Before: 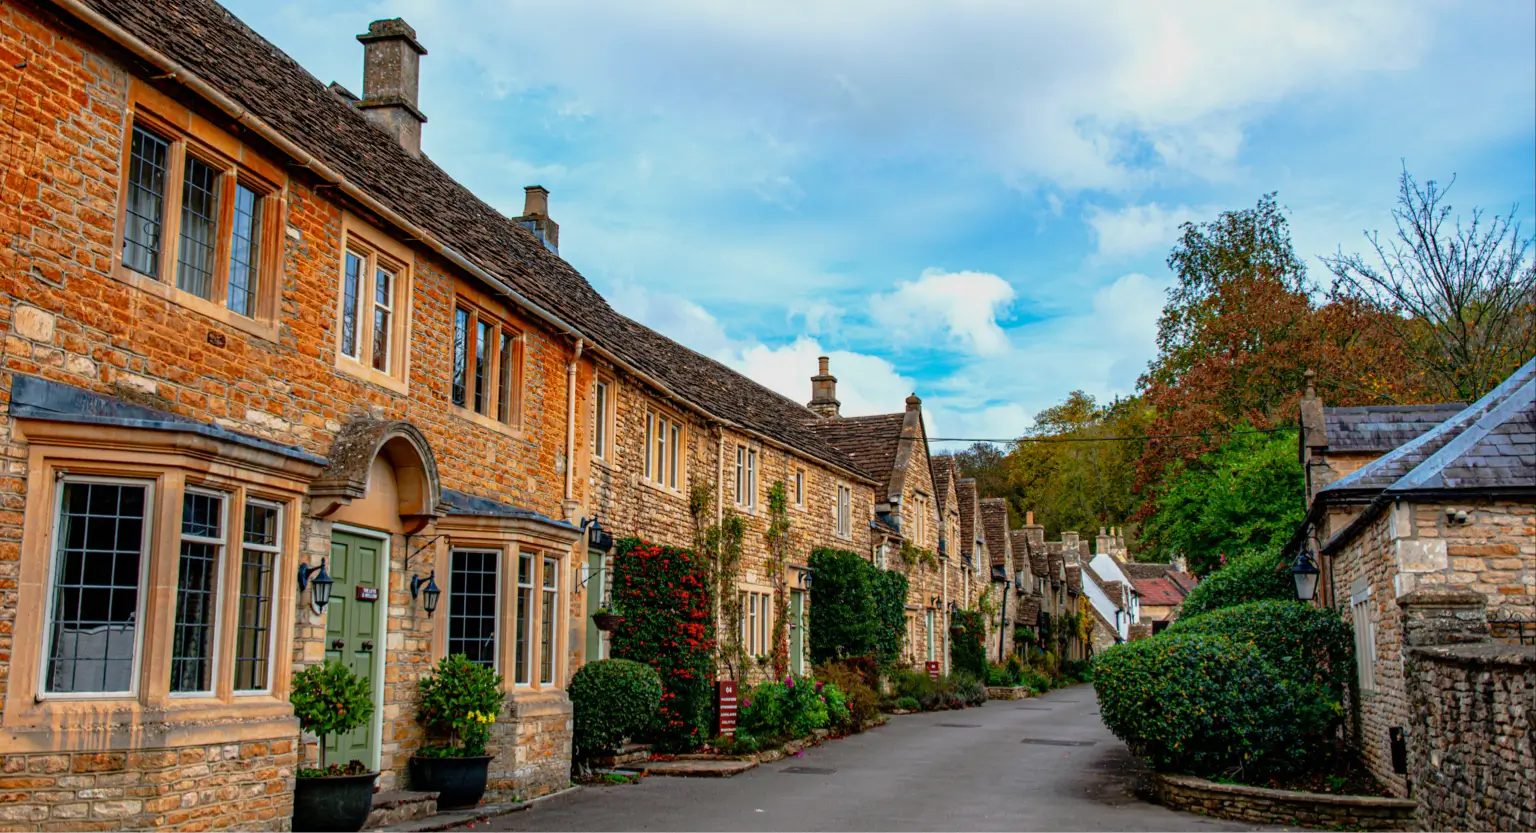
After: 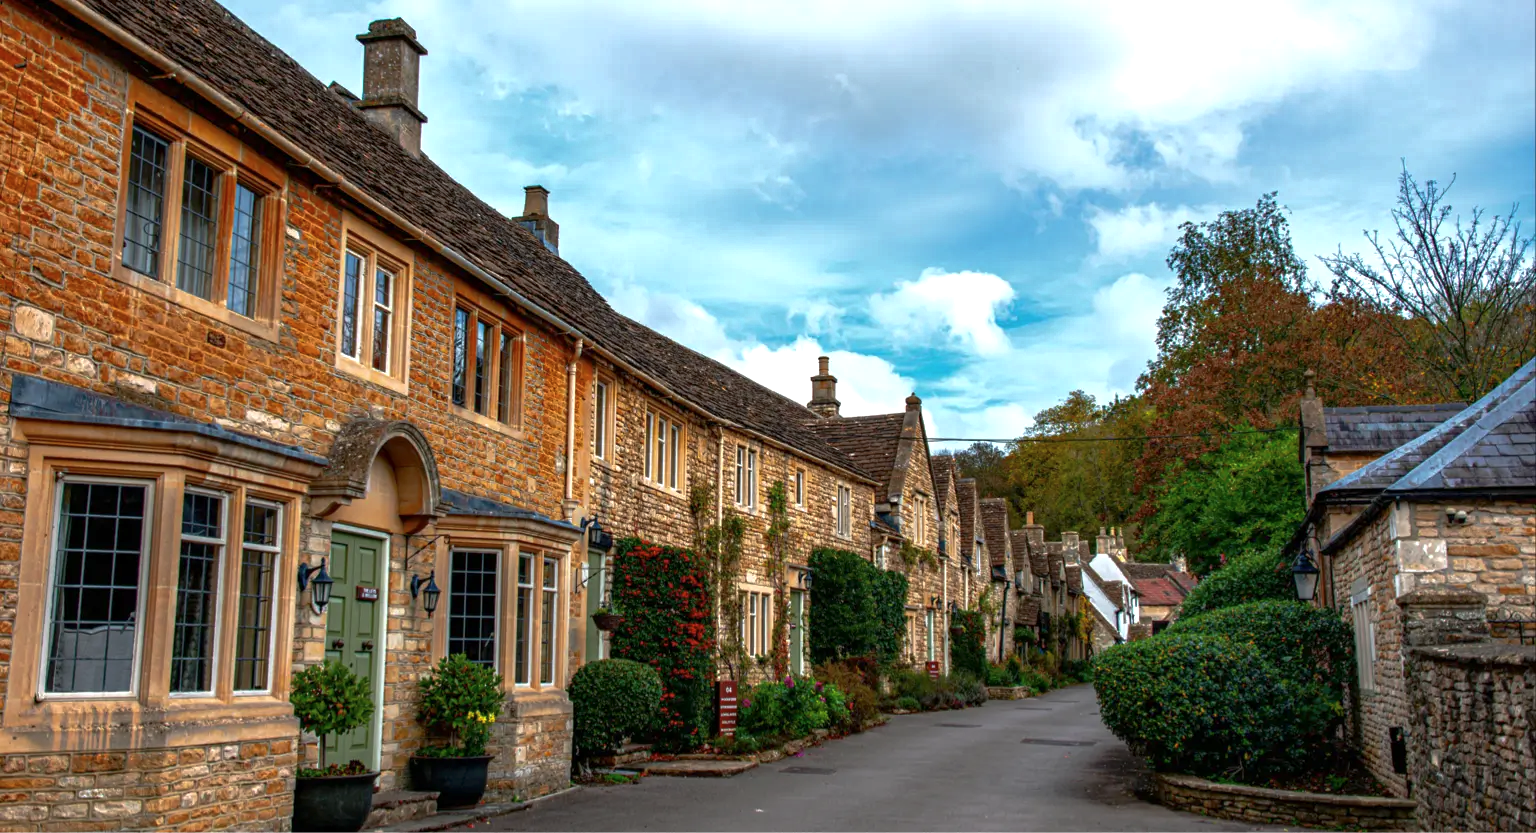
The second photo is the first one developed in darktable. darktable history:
exposure: exposure 0.722 EV, compensate highlight preservation false
tone curve: curves: ch0 [(0, 0) (0.91, 0.76) (0.997, 0.913)], color space Lab, linked channels, preserve colors none
